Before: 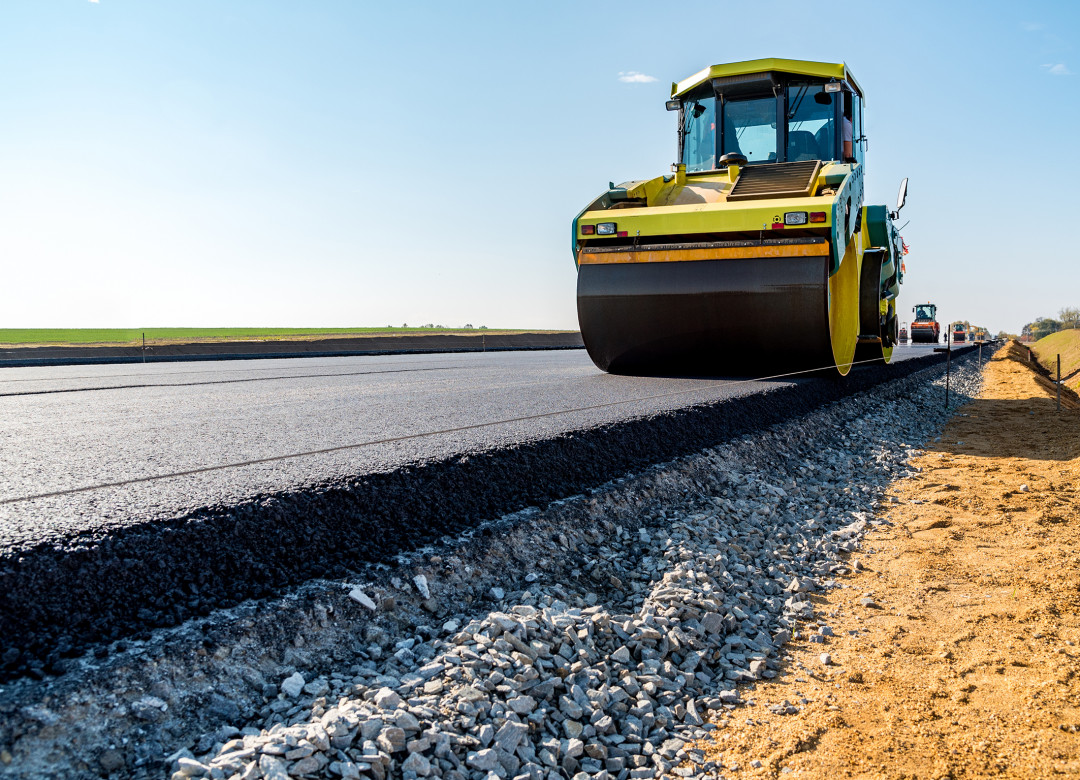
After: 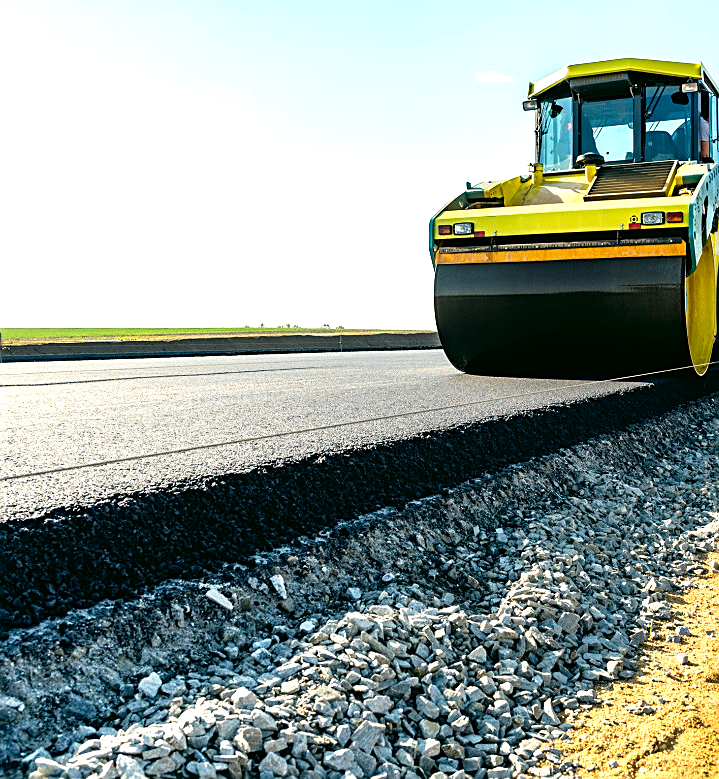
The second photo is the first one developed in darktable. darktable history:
color correction: highlights a* -0.518, highlights b* 9.49, shadows a* -9.26, shadows b* 0.623
sharpen: on, module defaults
crop and rotate: left 13.411%, right 19.931%
tone equalizer: -8 EV -0.781 EV, -7 EV -0.67 EV, -6 EV -0.586 EV, -5 EV -0.408 EV, -3 EV 0.379 EV, -2 EV 0.6 EV, -1 EV 0.691 EV, +0 EV 0.772 EV
